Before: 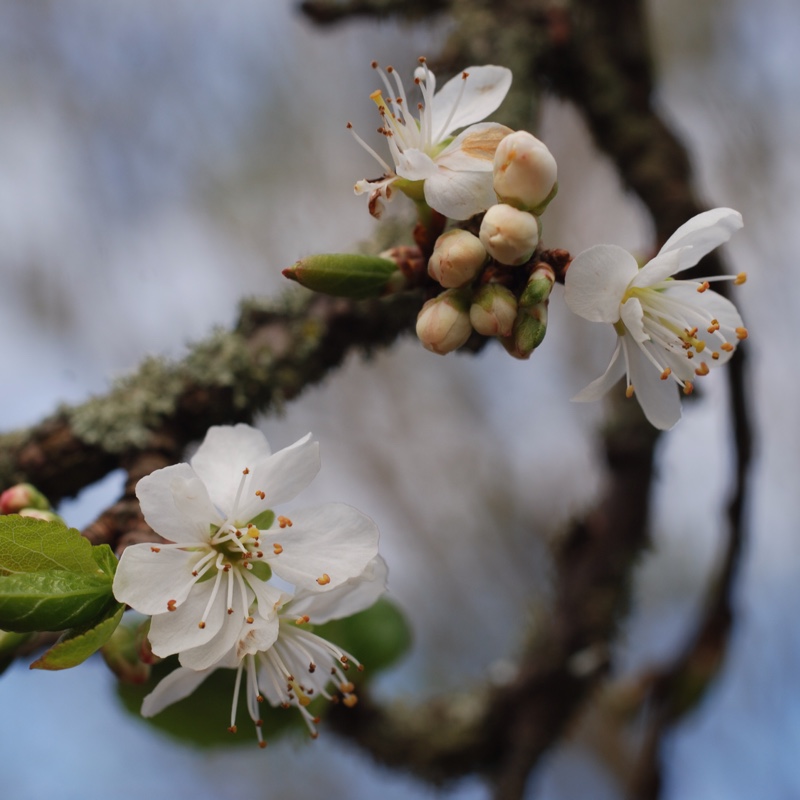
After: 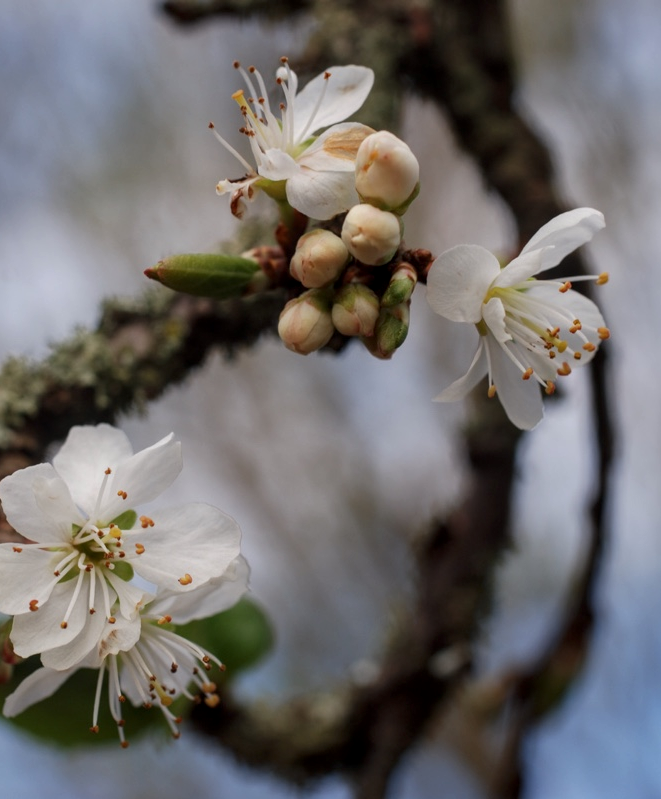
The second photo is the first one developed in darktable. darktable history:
local contrast: on, module defaults
crop: left 17.267%, bottom 0.029%
